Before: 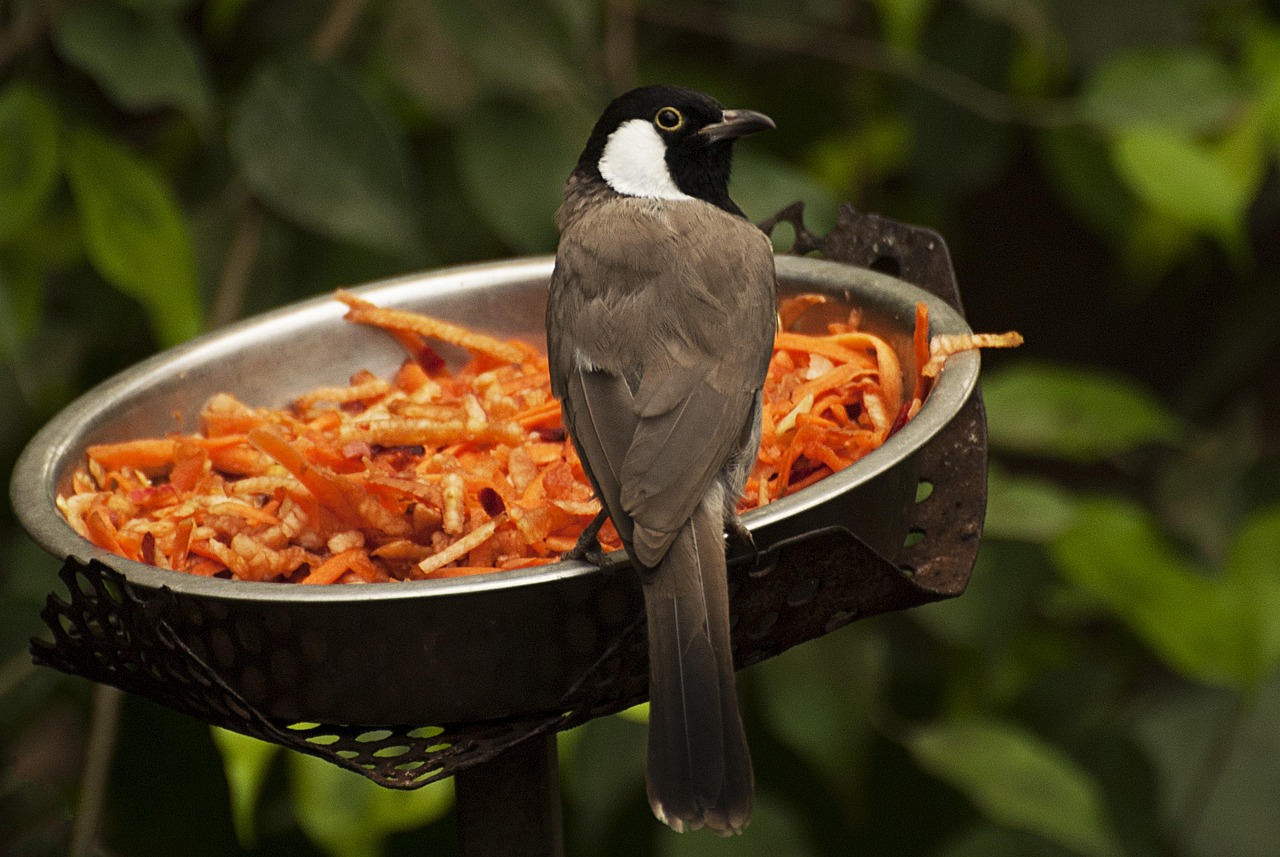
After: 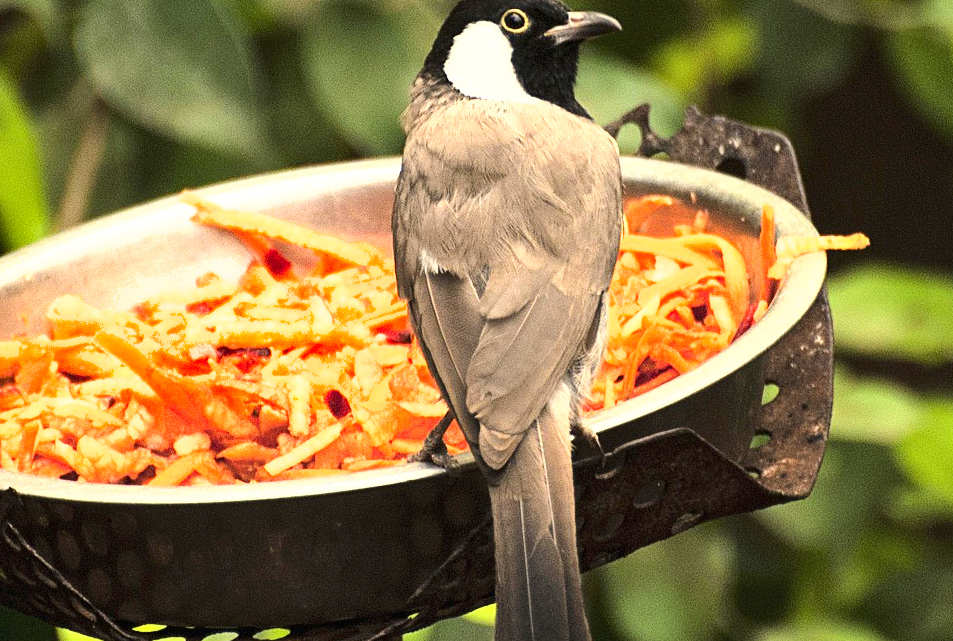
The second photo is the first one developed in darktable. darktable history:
shadows and highlights: low approximation 0.01, soften with gaussian
base curve: curves: ch0 [(0, 0) (0.032, 0.025) (0.121, 0.166) (0.206, 0.329) (0.605, 0.79) (1, 1)]
crop and rotate: left 12.044%, top 11.453%, right 13.475%, bottom 13.737%
exposure: black level correction 0, exposure 1.762 EV, compensate highlight preservation false
